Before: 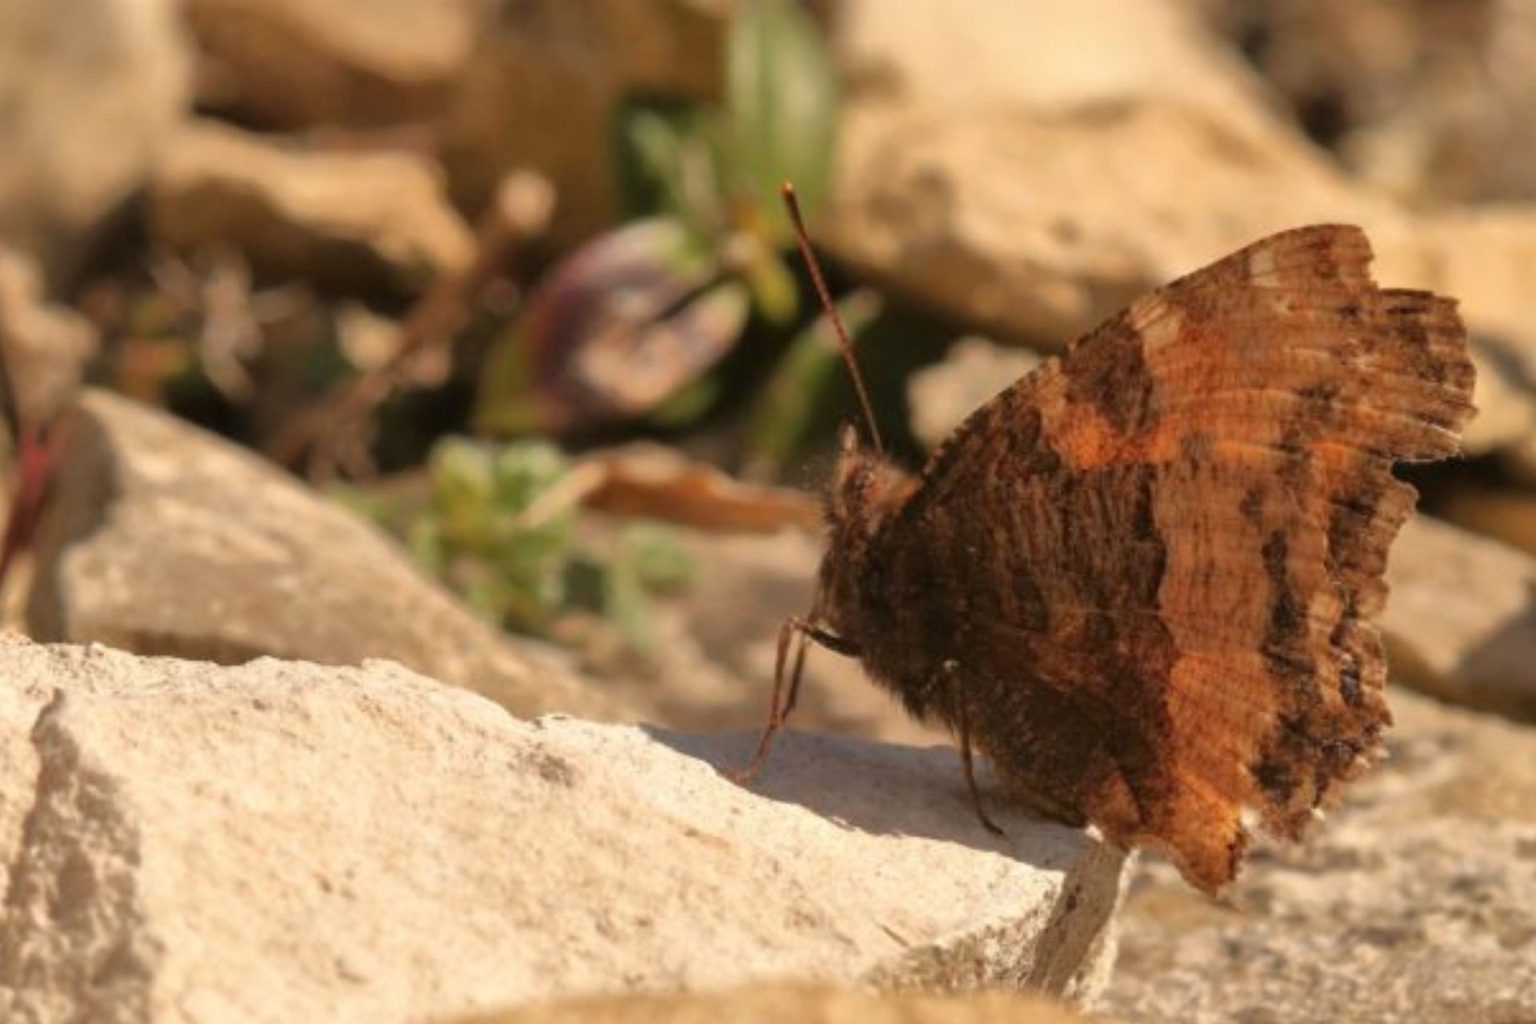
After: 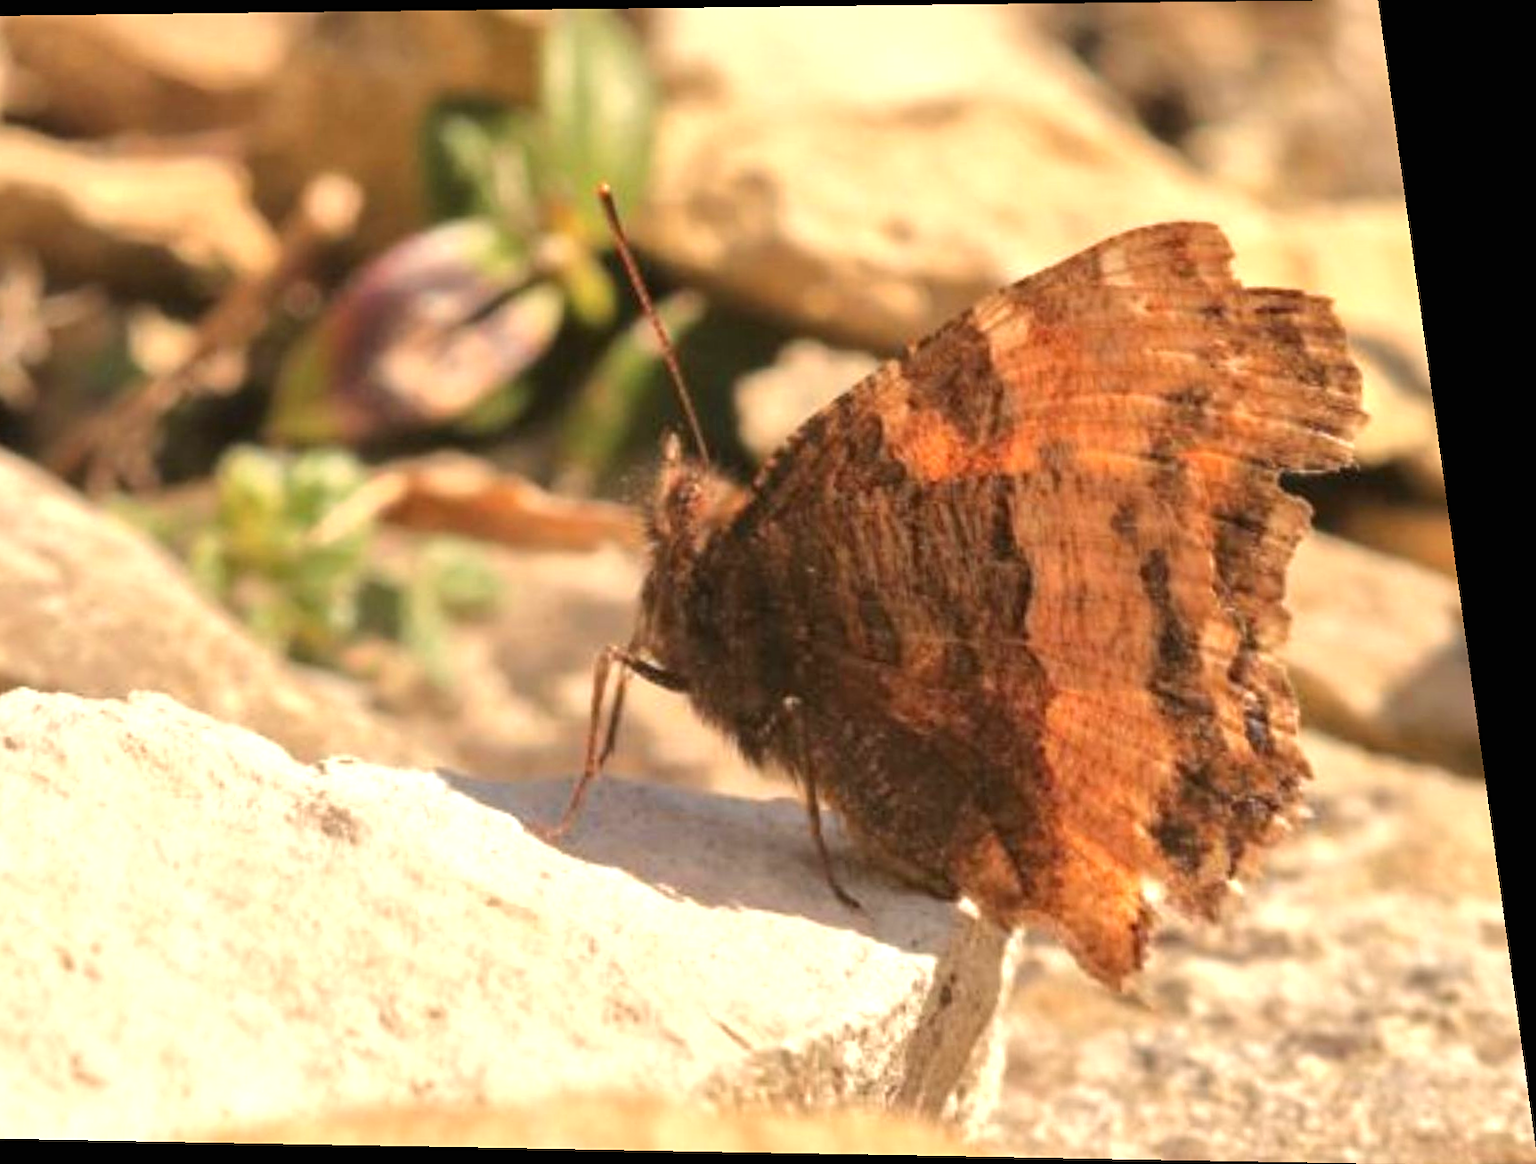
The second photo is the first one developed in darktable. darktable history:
crop: left 17.582%, bottom 0.031%
sharpen: amount 0.2
rotate and perspective: rotation 0.128°, lens shift (vertical) -0.181, lens shift (horizontal) -0.044, shear 0.001, automatic cropping off
exposure: black level correction 0, exposure 1.1 EV, compensate exposure bias true, compensate highlight preservation false
tone equalizer: -8 EV -0.002 EV, -7 EV 0.005 EV, -6 EV -0.009 EV, -5 EV 0.011 EV, -4 EV -0.012 EV, -3 EV 0.007 EV, -2 EV -0.062 EV, -1 EV -0.293 EV, +0 EV -0.582 EV, smoothing diameter 2%, edges refinement/feathering 20, mask exposure compensation -1.57 EV, filter diffusion 5
